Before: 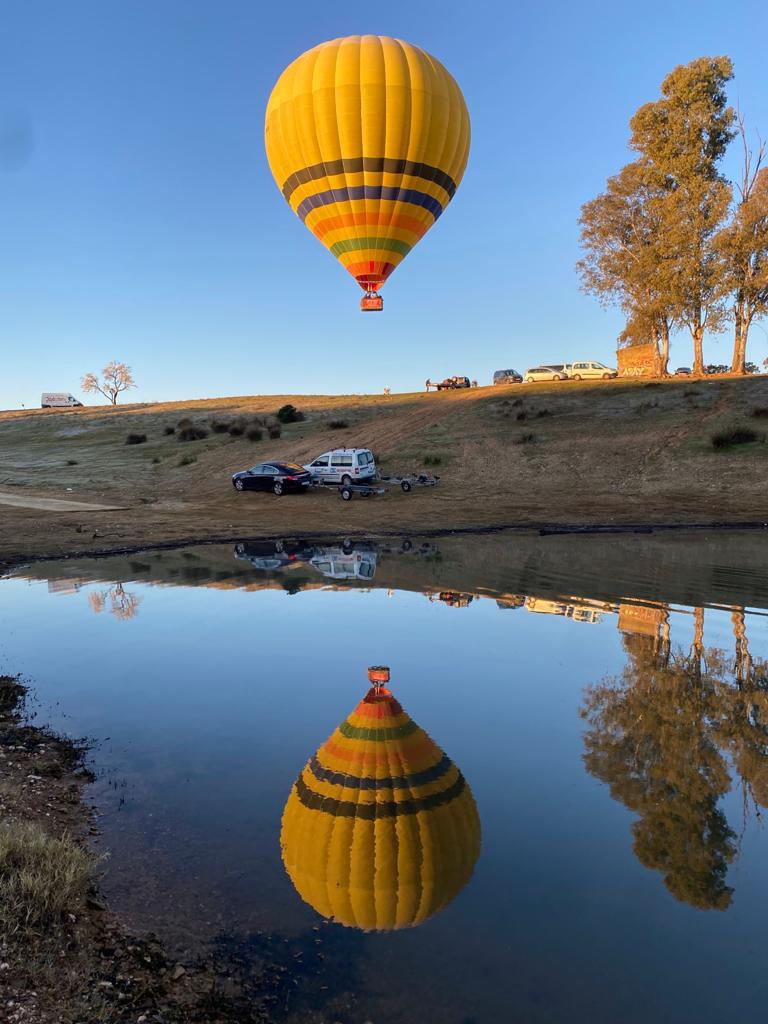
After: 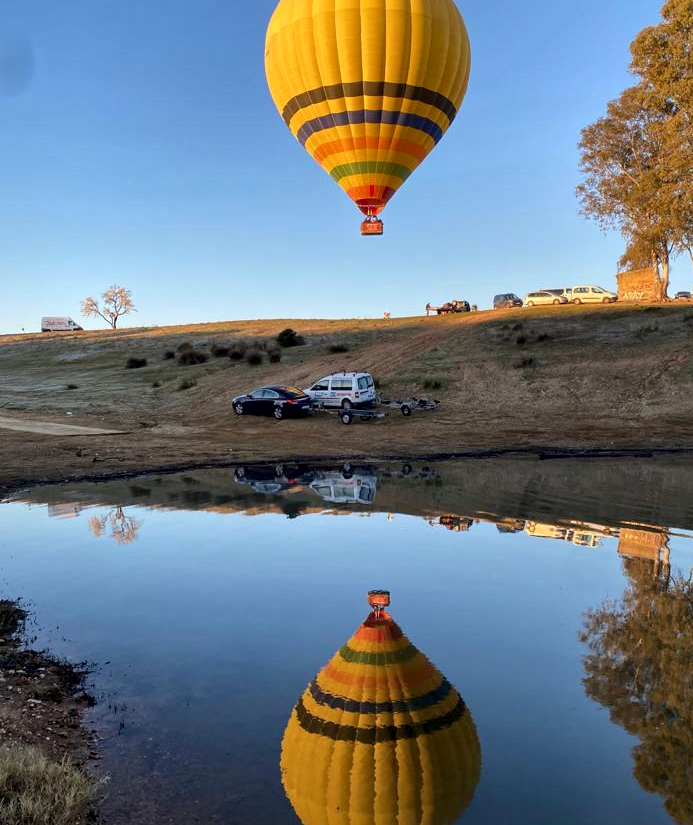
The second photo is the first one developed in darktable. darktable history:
crop: top 7.49%, right 9.717%, bottom 11.943%
local contrast: mode bilateral grid, contrast 20, coarseness 50, detail 150%, midtone range 0.2
